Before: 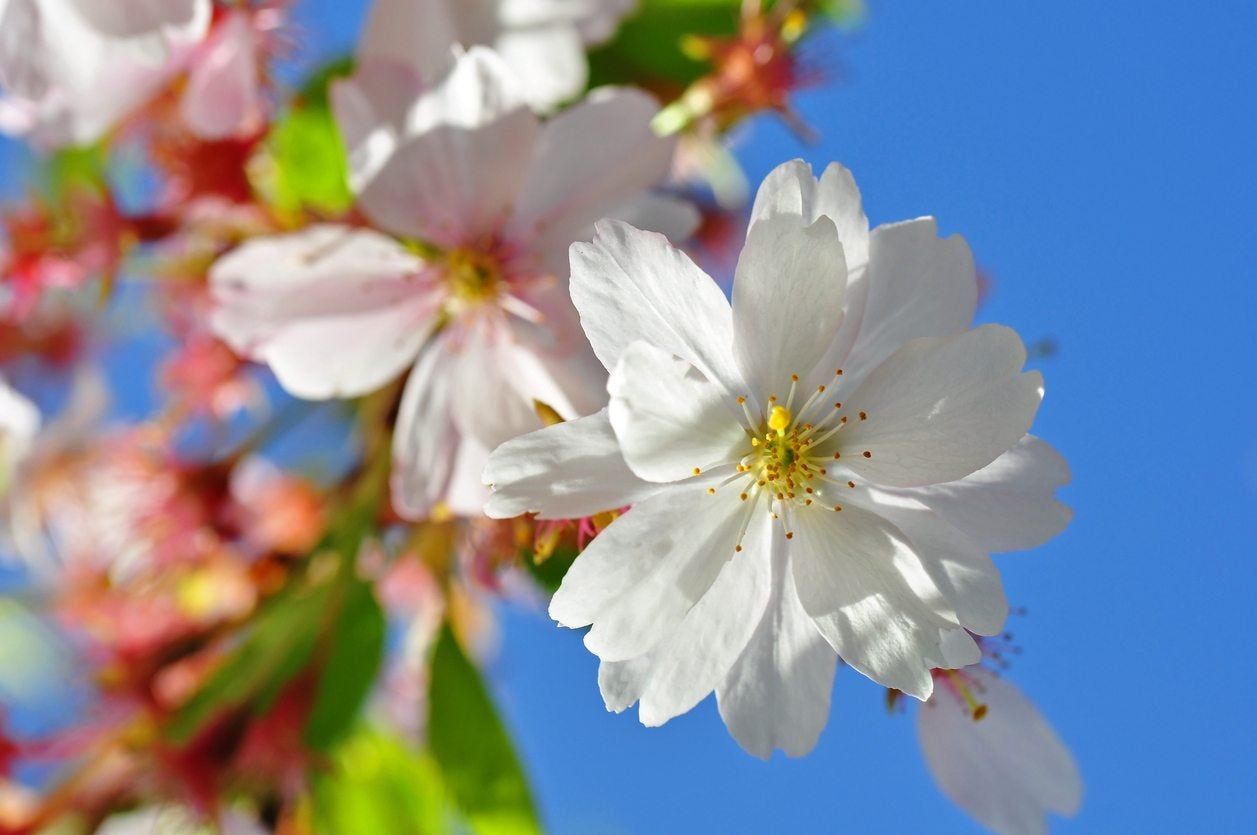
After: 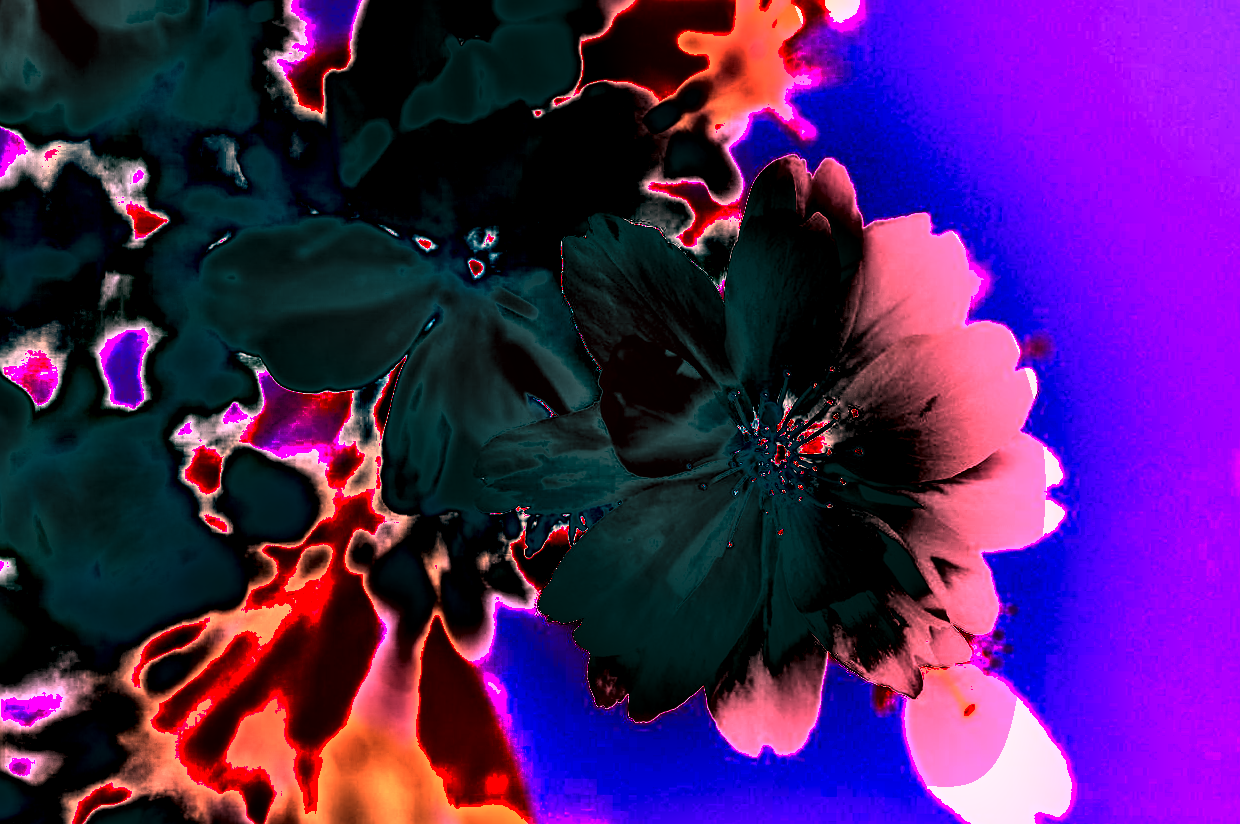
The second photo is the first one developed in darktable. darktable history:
shadows and highlights: shadows 20.91, highlights -82.73, soften with gaussian
crop and rotate: angle -0.5°
white balance: red 4.26, blue 1.802
sharpen: on, module defaults
